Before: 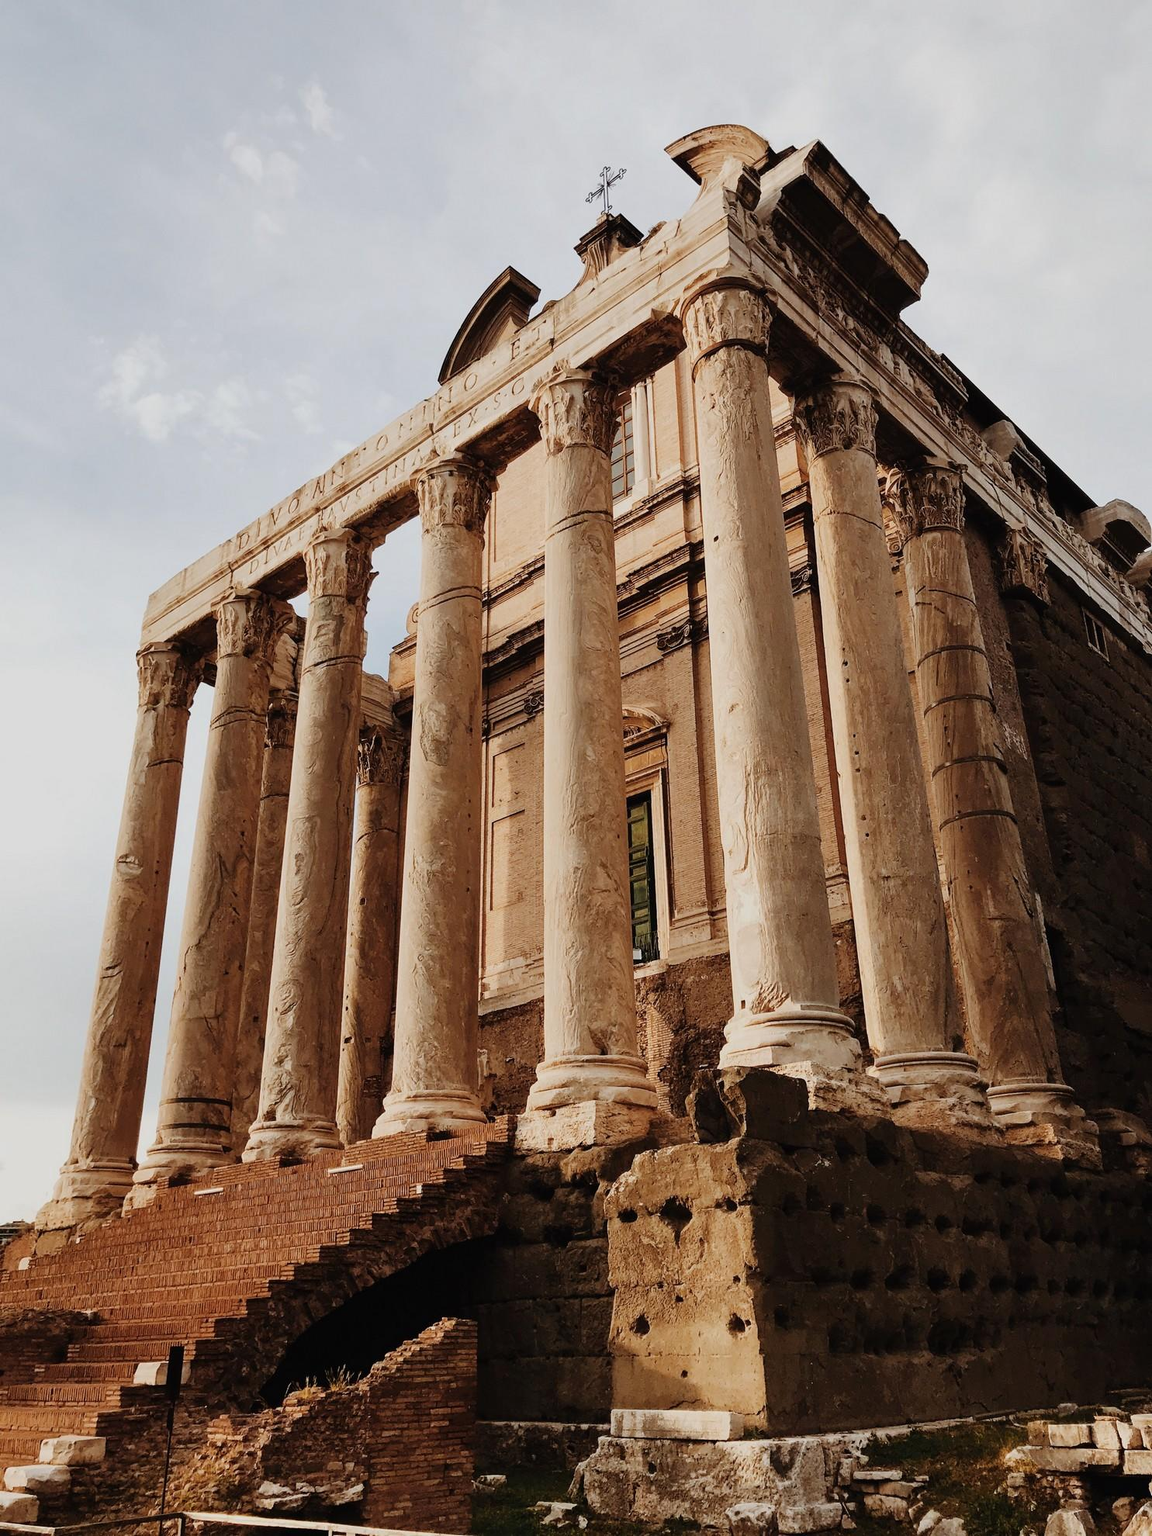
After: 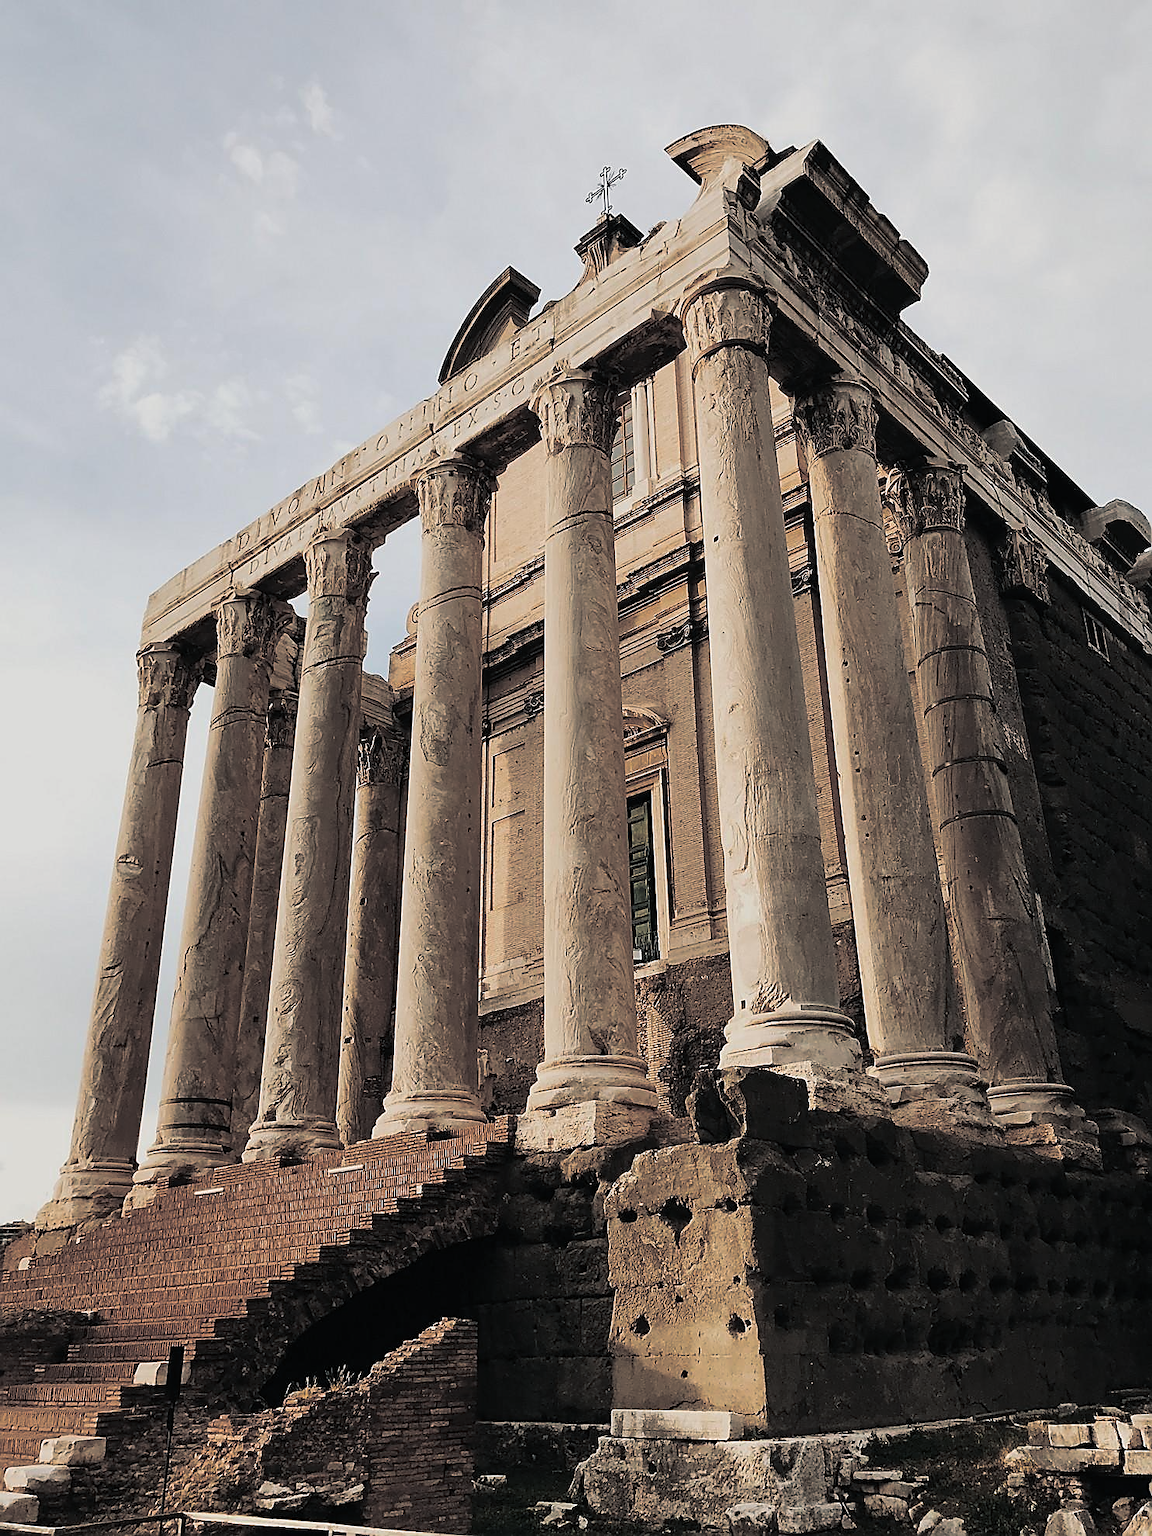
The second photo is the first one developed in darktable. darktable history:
sharpen: radius 1.4, amount 1.25, threshold 0.7
split-toning: shadows › hue 201.6°, shadows › saturation 0.16, highlights › hue 50.4°, highlights › saturation 0.2, balance -49.9
